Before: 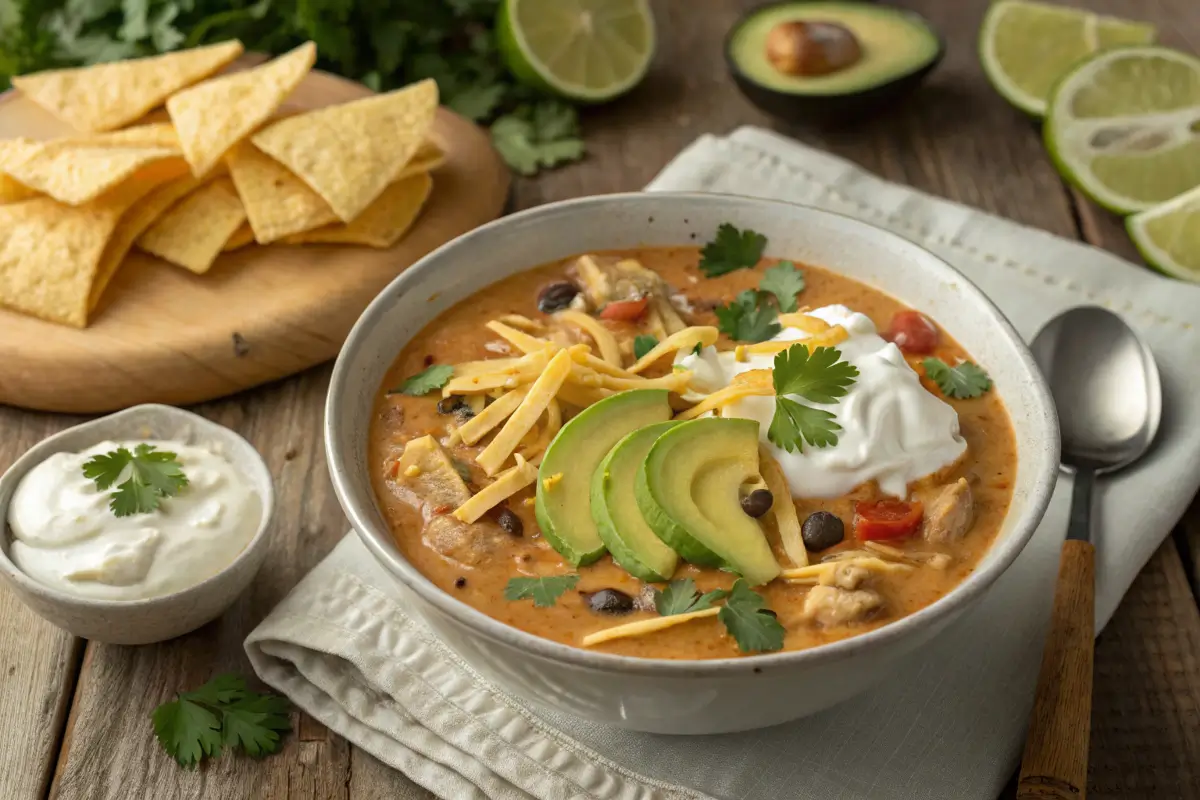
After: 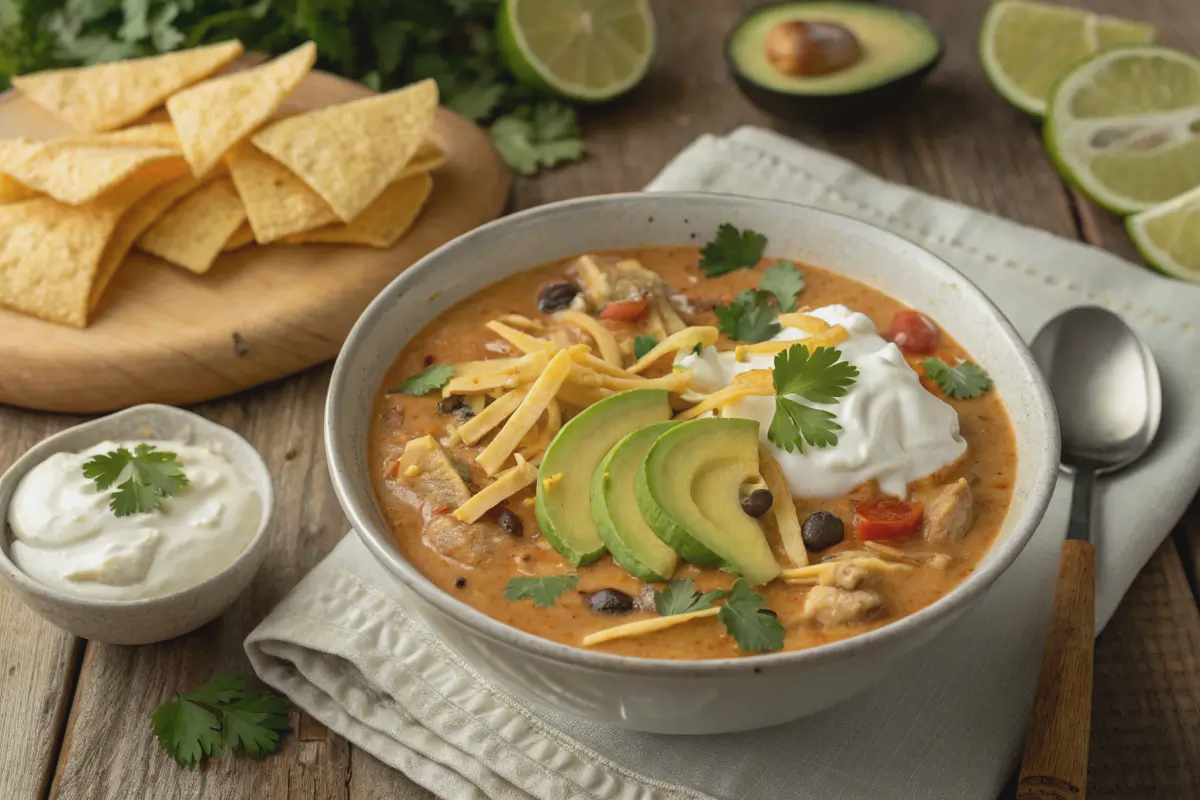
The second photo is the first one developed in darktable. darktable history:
contrast brightness saturation: contrast -0.09, saturation -0.081
